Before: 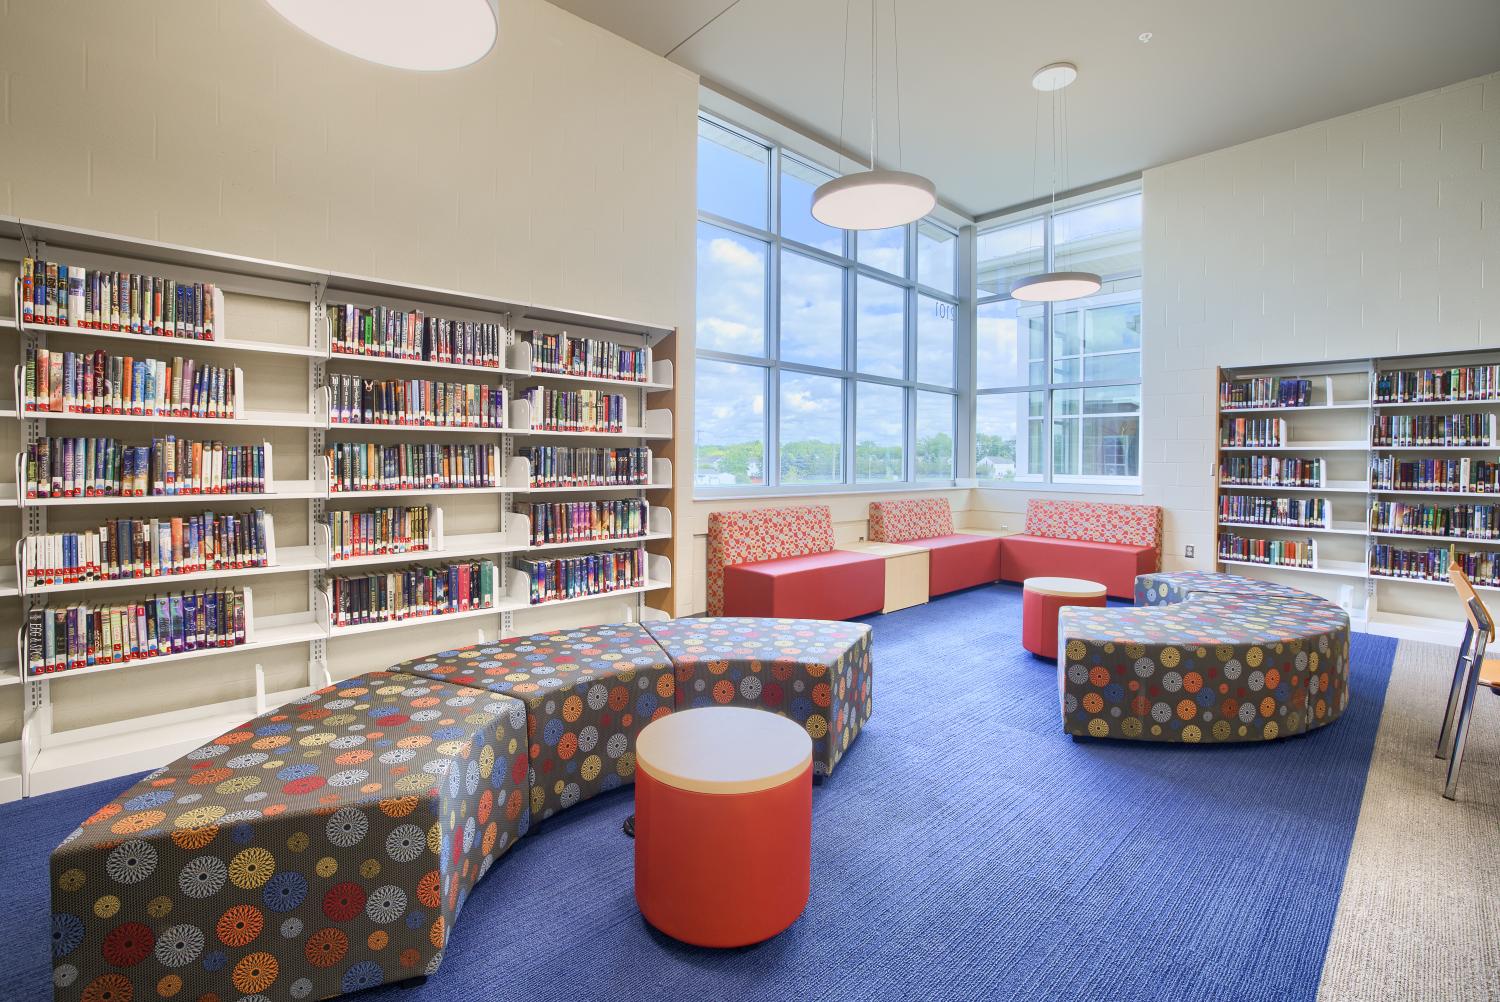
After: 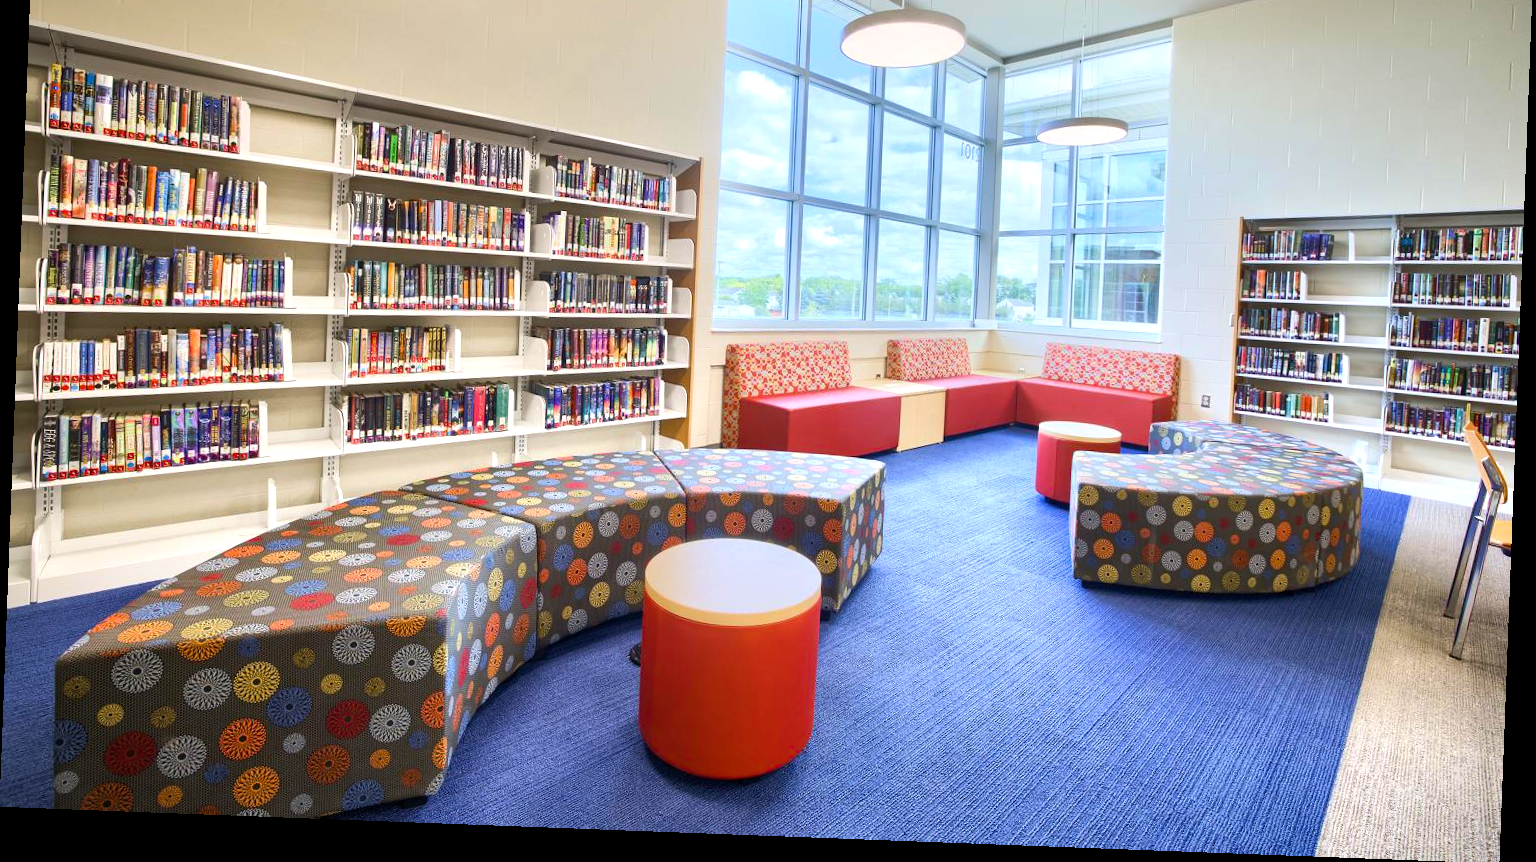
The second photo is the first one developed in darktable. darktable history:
tone equalizer: -8 EV -0.417 EV, -7 EV -0.389 EV, -6 EV -0.333 EV, -5 EV -0.222 EV, -3 EV 0.222 EV, -2 EV 0.333 EV, -1 EV 0.389 EV, +0 EV 0.417 EV, edges refinement/feathering 500, mask exposure compensation -1.57 EV, preserve details no
color balance rgb: perceptual saturation grading › global saturation 20%, global vibrance 20%
crop and rotate: top 18.507%
rotate and perspective: rotation 2.17°, automatic cropping off
